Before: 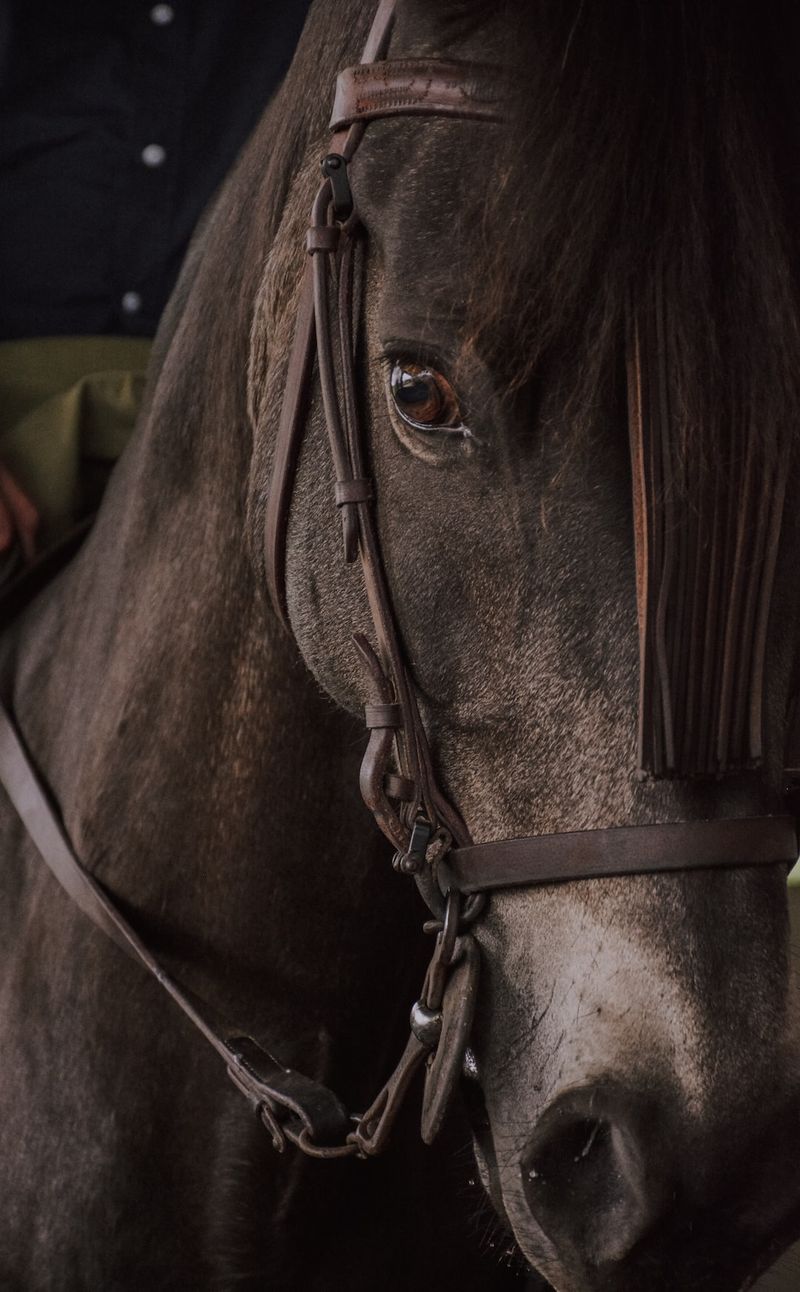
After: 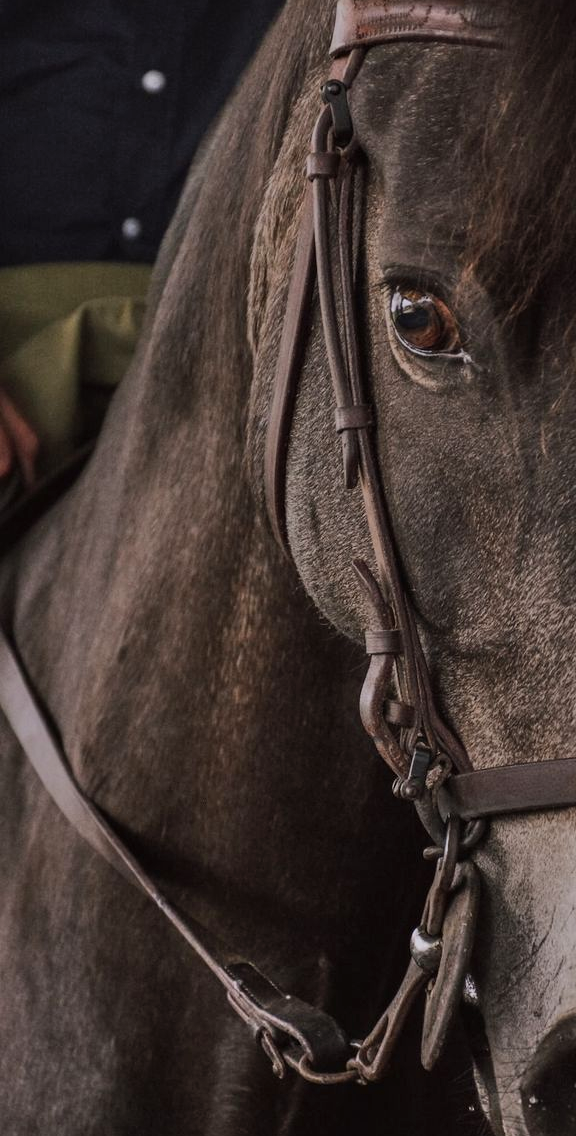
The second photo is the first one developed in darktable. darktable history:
shadows and highlights: shadows 43.71, white point adjustment -1.46, soften with gaussian
crop: top 5.803%, right 27.864%, bottom 5.804%
